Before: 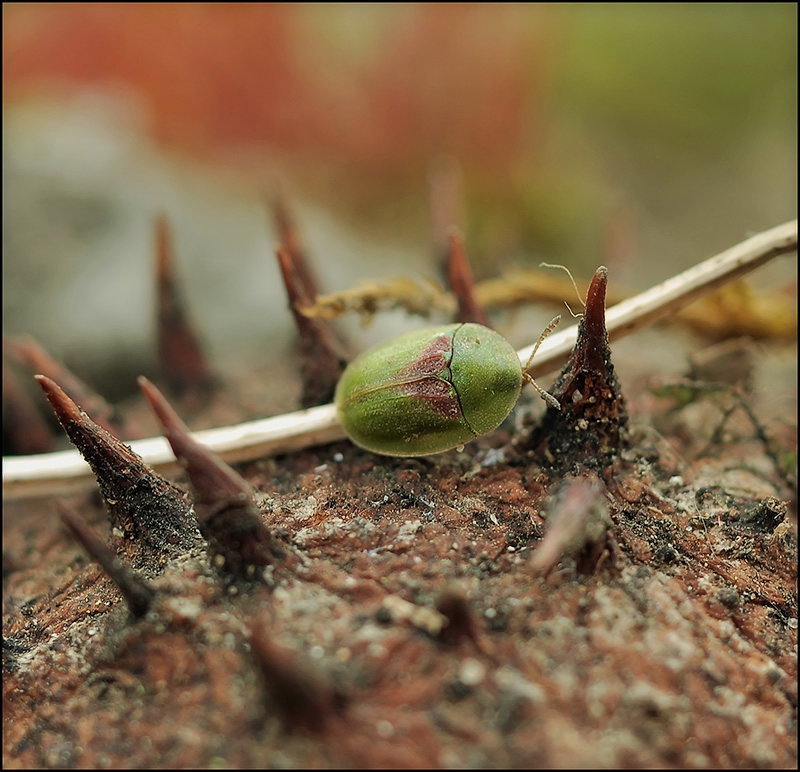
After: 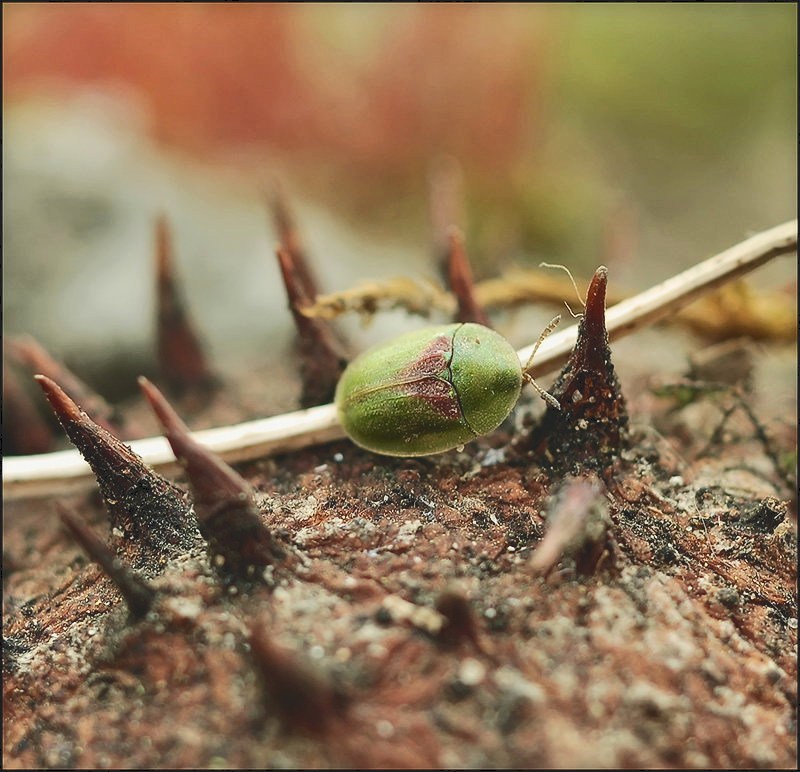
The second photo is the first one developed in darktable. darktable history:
tone curve: curves: ch0 [(0, 0) (0.003, 0.117) (0.011, 0.125) (0.025, 0.133) (0.044, 0.144) (0.069, 0.152) (0.1, 0.167) (0.136, 0.186) (0.177, 0.21) (0.224, 0.244) (0.277, 0.295) (0.335, 0.357) (0.399, 0.445) (0.468, 0.531) (0.543, 0.629) (0.623, 0.716) (0.709, 0.803) (0.801, 0.876) (0.898, 0.939) (1, 1)], color space Lab, independent channels, preserve colors none
